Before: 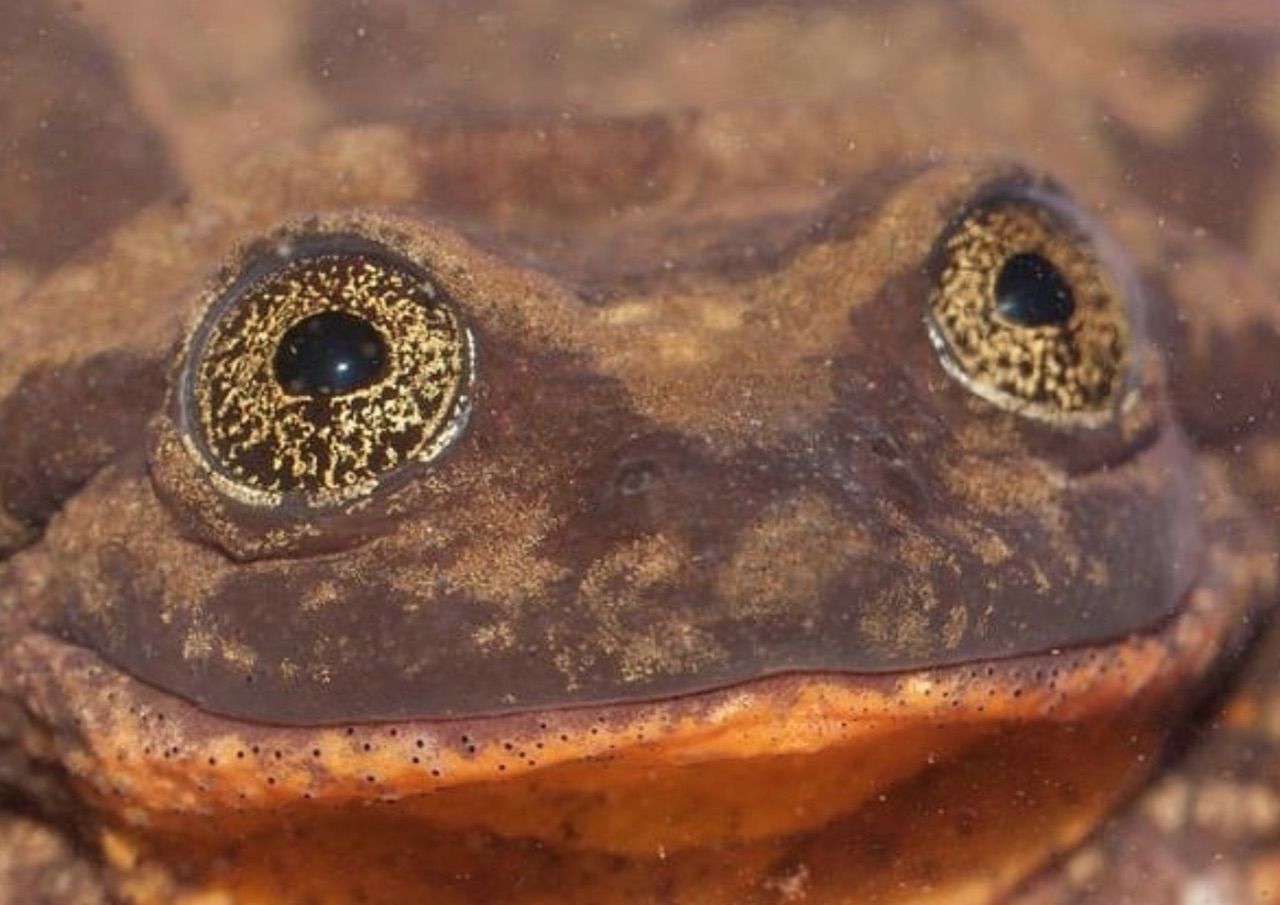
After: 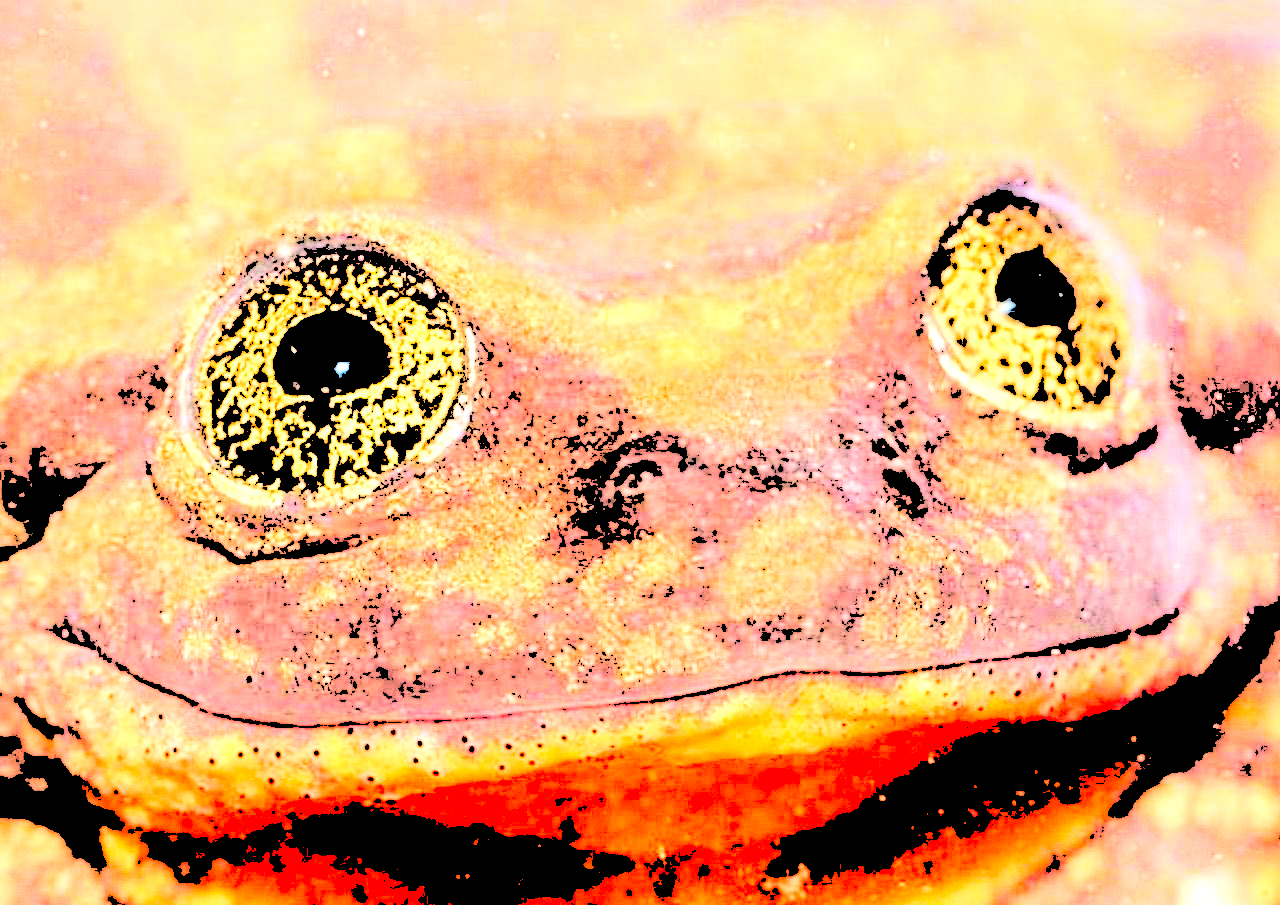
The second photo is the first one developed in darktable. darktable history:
levels: levels [0.246, 0.256, 0.506]
contrast brightness saturation: contrast 0.17, saturation 0.305
